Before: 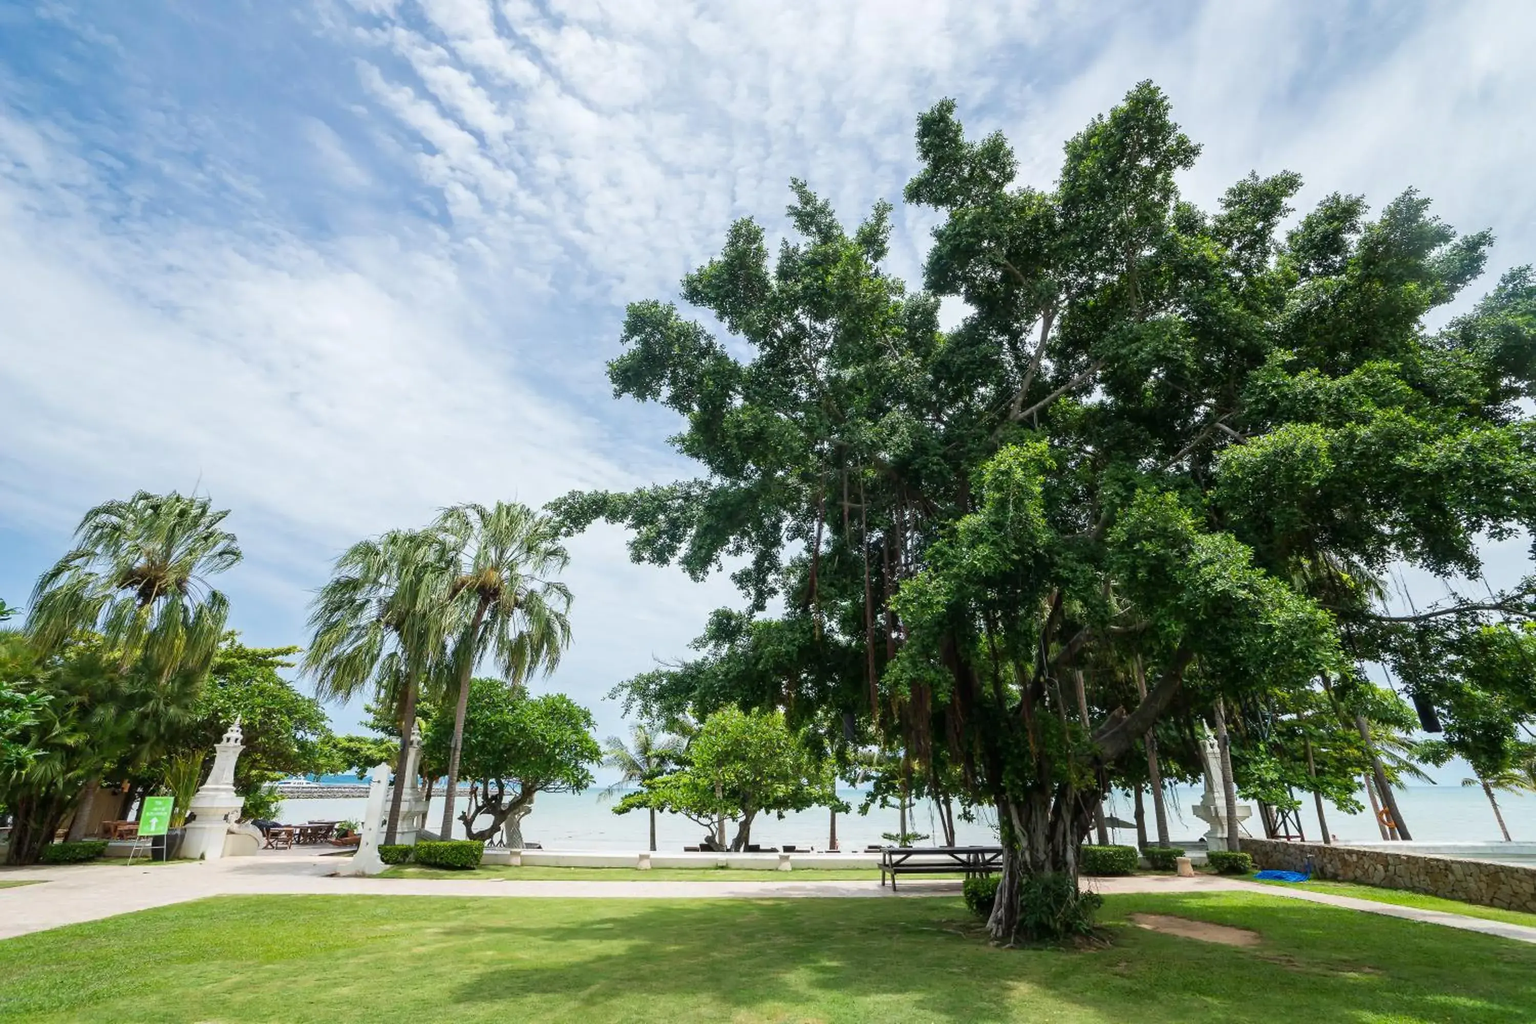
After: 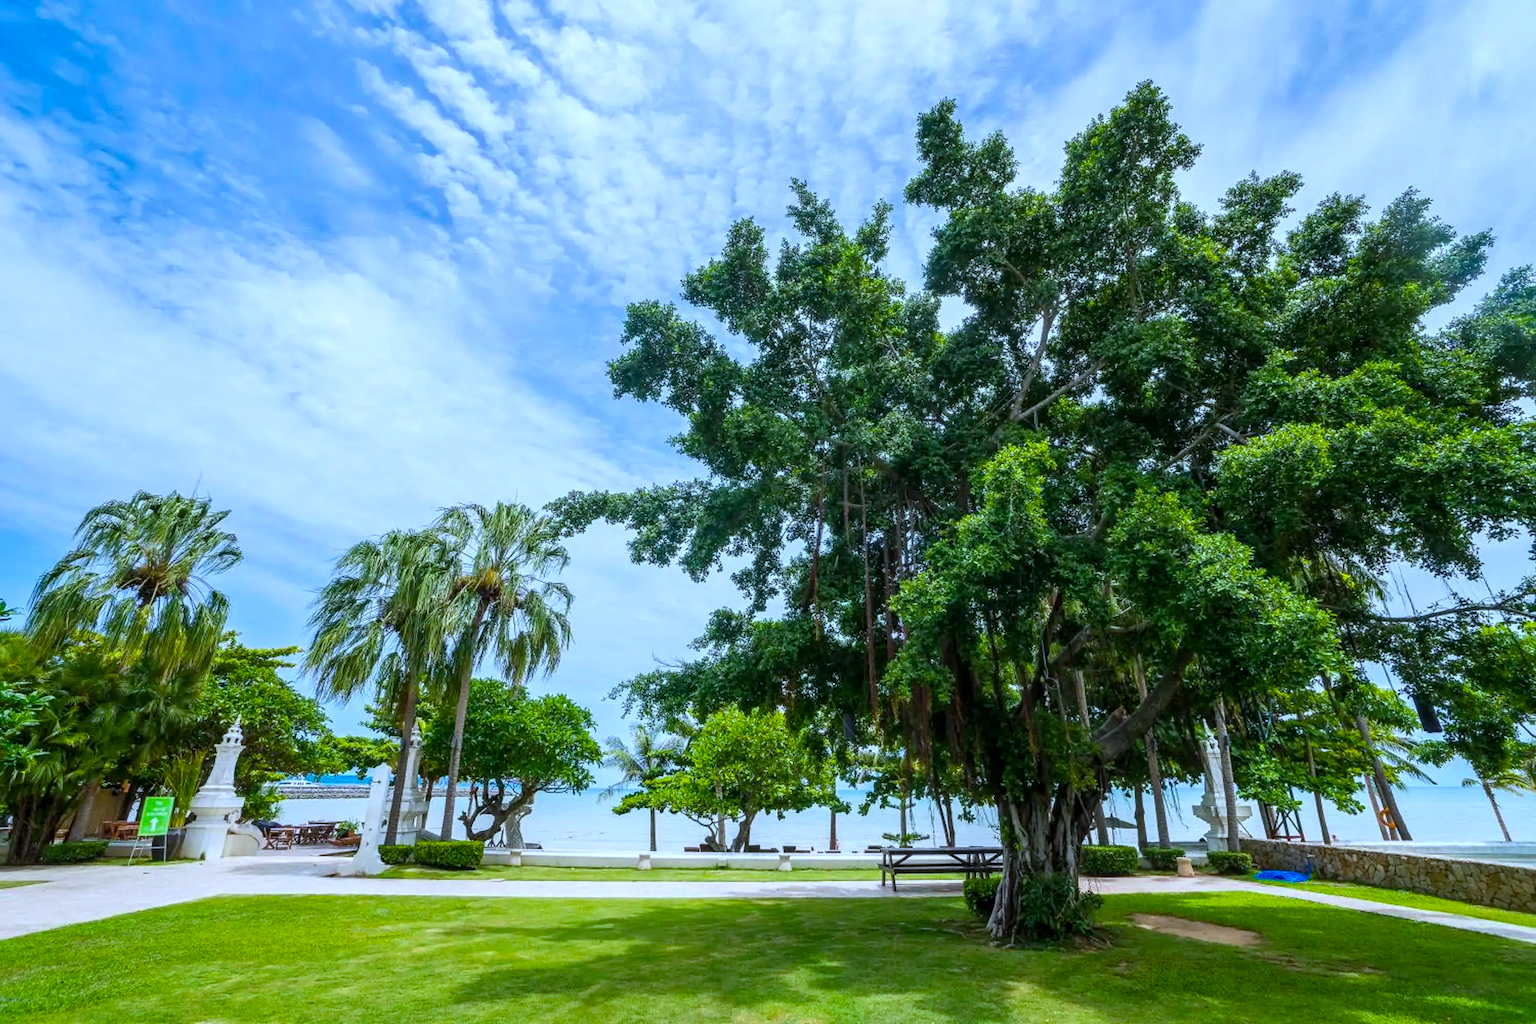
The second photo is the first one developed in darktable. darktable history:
white balance: red 0.926, green 1.003, blue 1.133
color balance rgb: linear chroma grading › global chroma 15%, perceptual saturation grading › global saturation 30%
shadows and highlights: shadows 25, highlights -25
local contrast: on, module defaults
